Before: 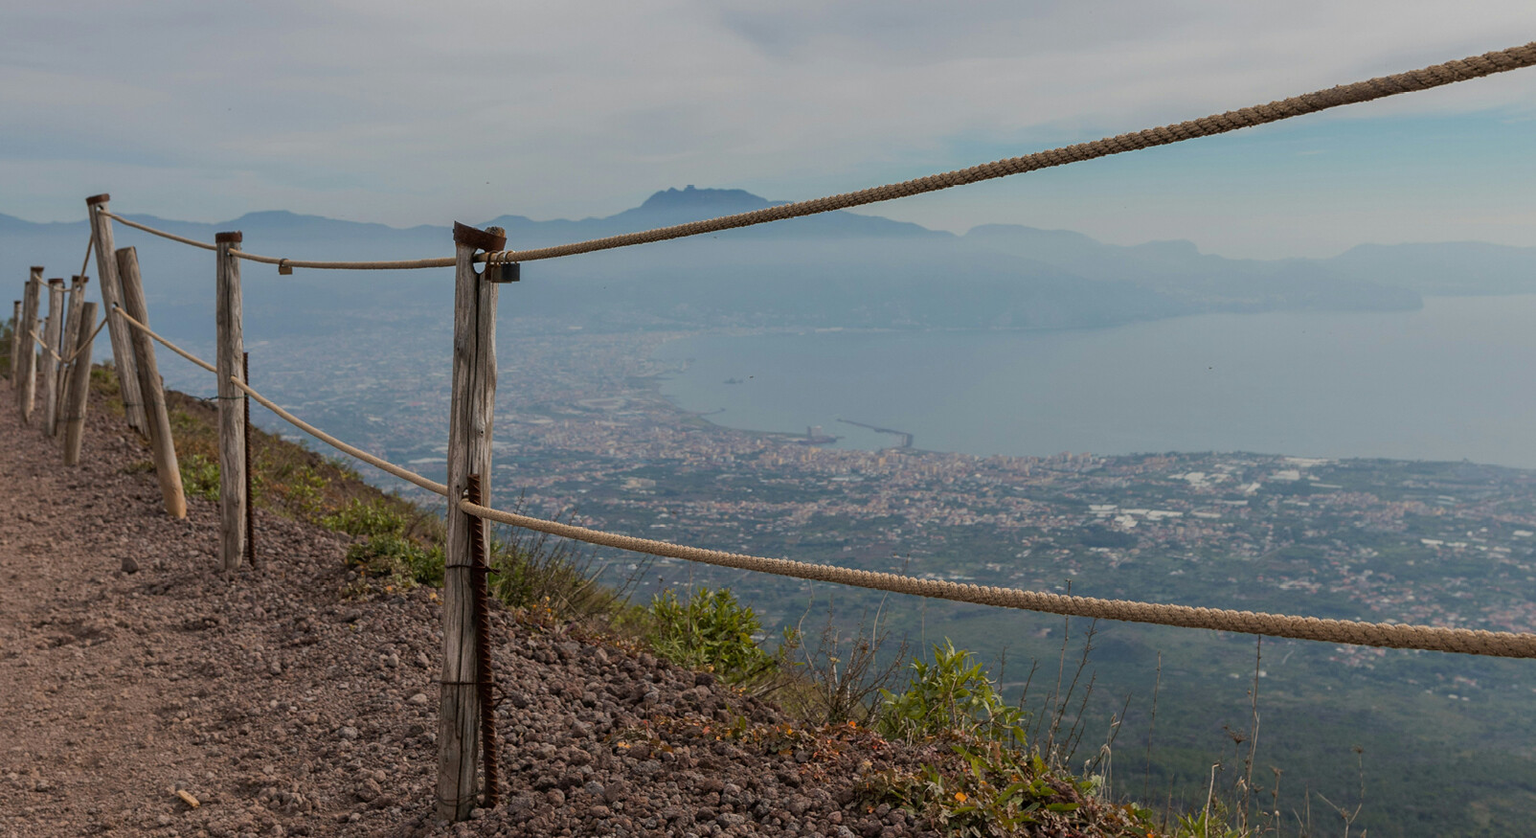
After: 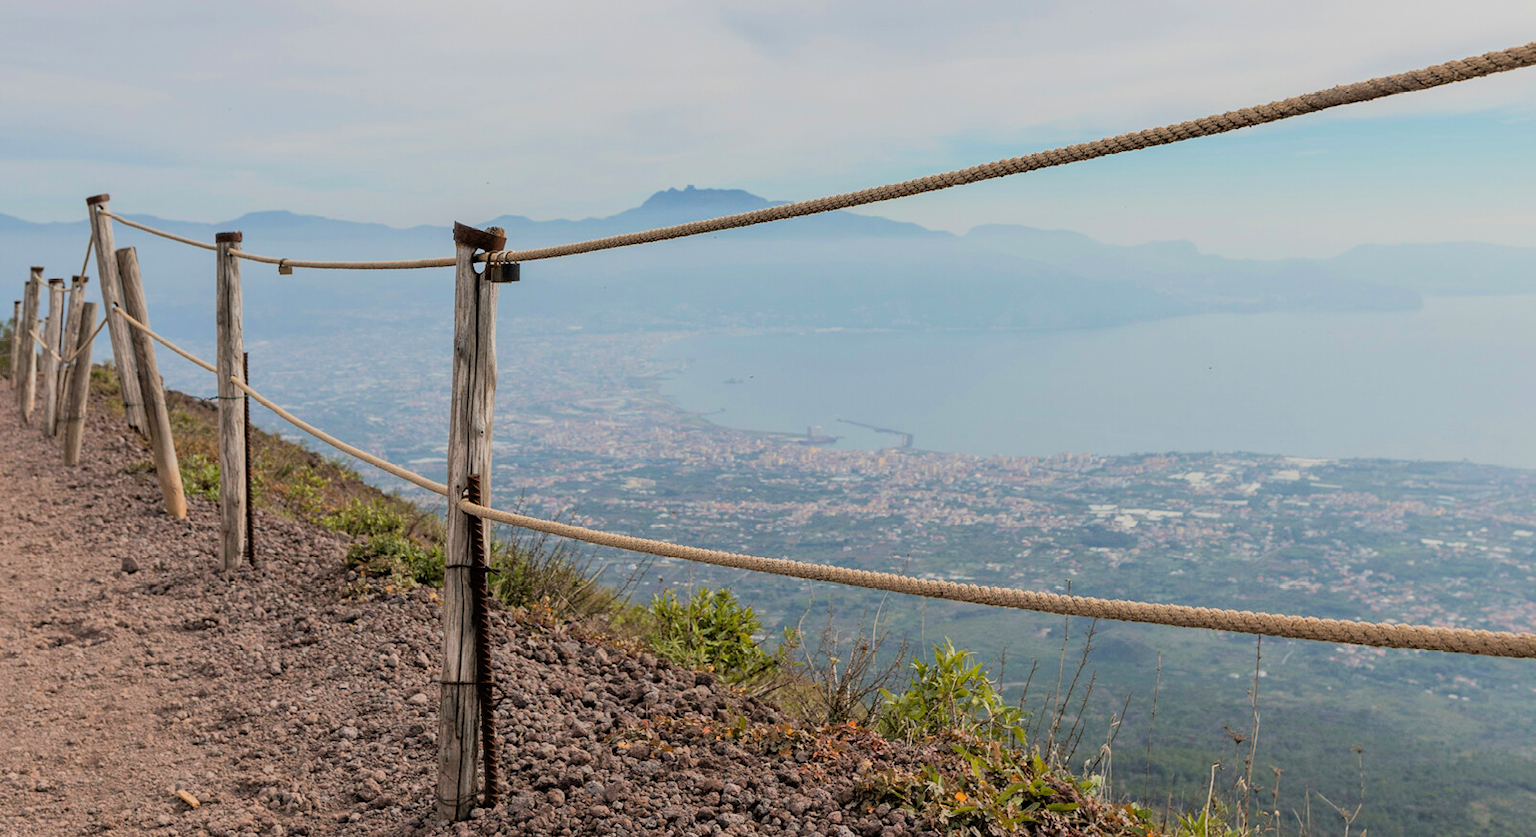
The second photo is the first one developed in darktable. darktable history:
filmic rgb: black relative exposure -7.15 EV, white relative exposure 5.36 EV, hardness 3.02, color science v6 (2022)
exposure: black level correction 0, exposure 1 EV, compensate exposure bias true, compensate highlight preservation false
